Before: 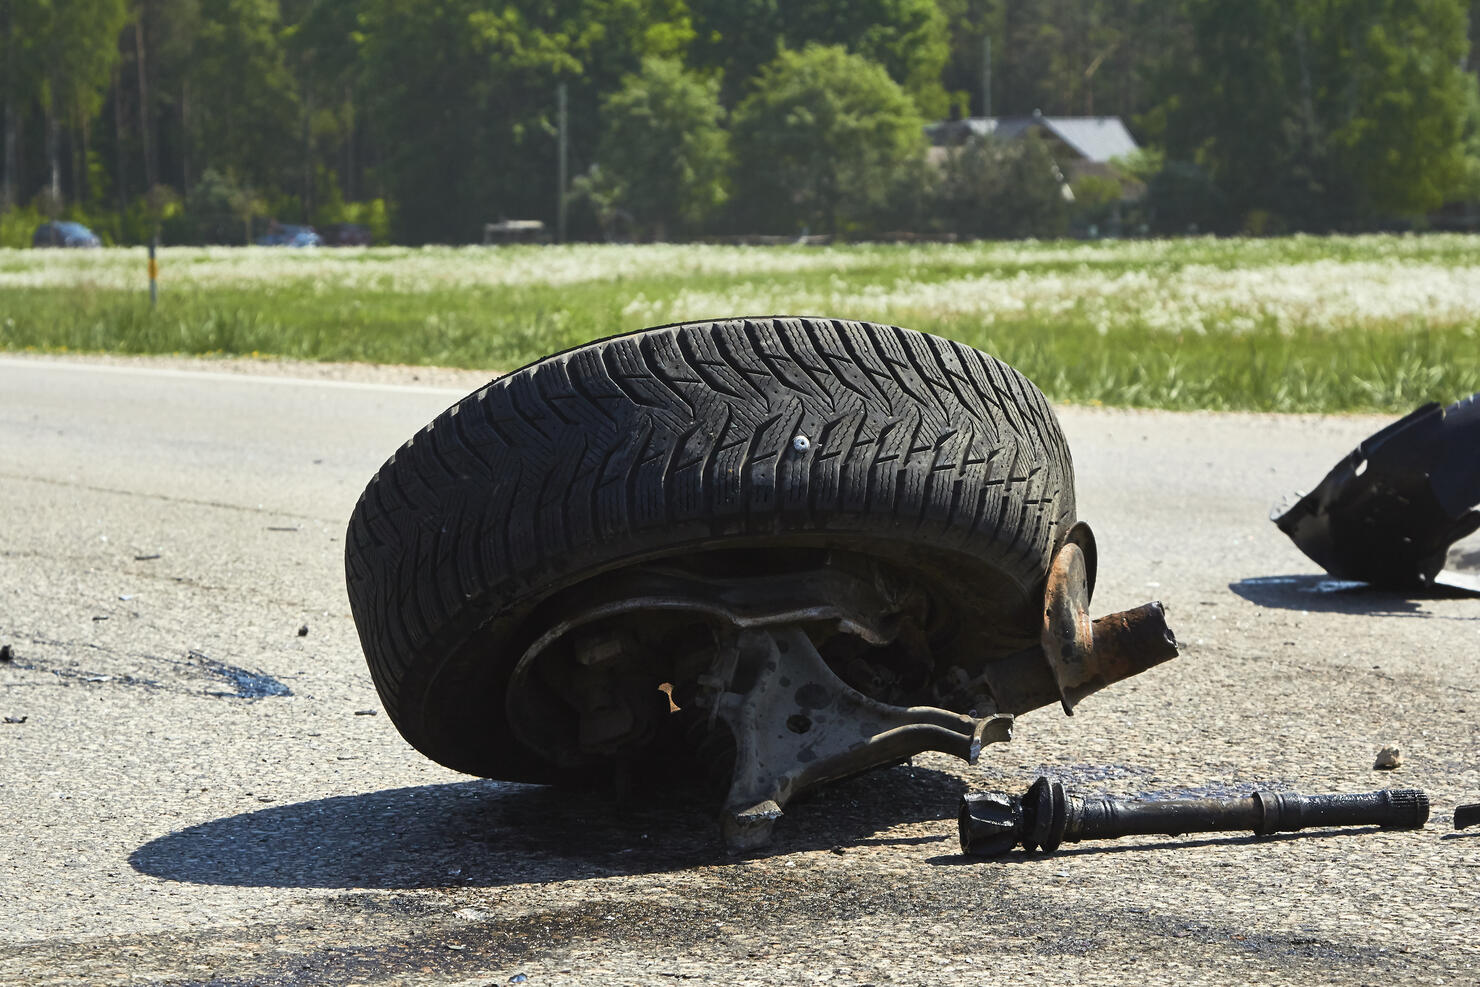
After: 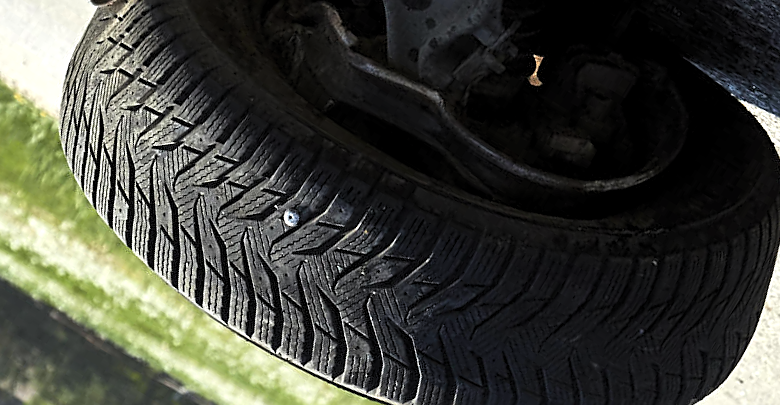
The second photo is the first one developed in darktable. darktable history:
crop and rotate: angle 148.4°, left 9.15%, top 15.641%, right 4.531%, bottom 17.099%
levels: levels [0.055, 0.477, 0.9]
sharpen: on, module defaults
